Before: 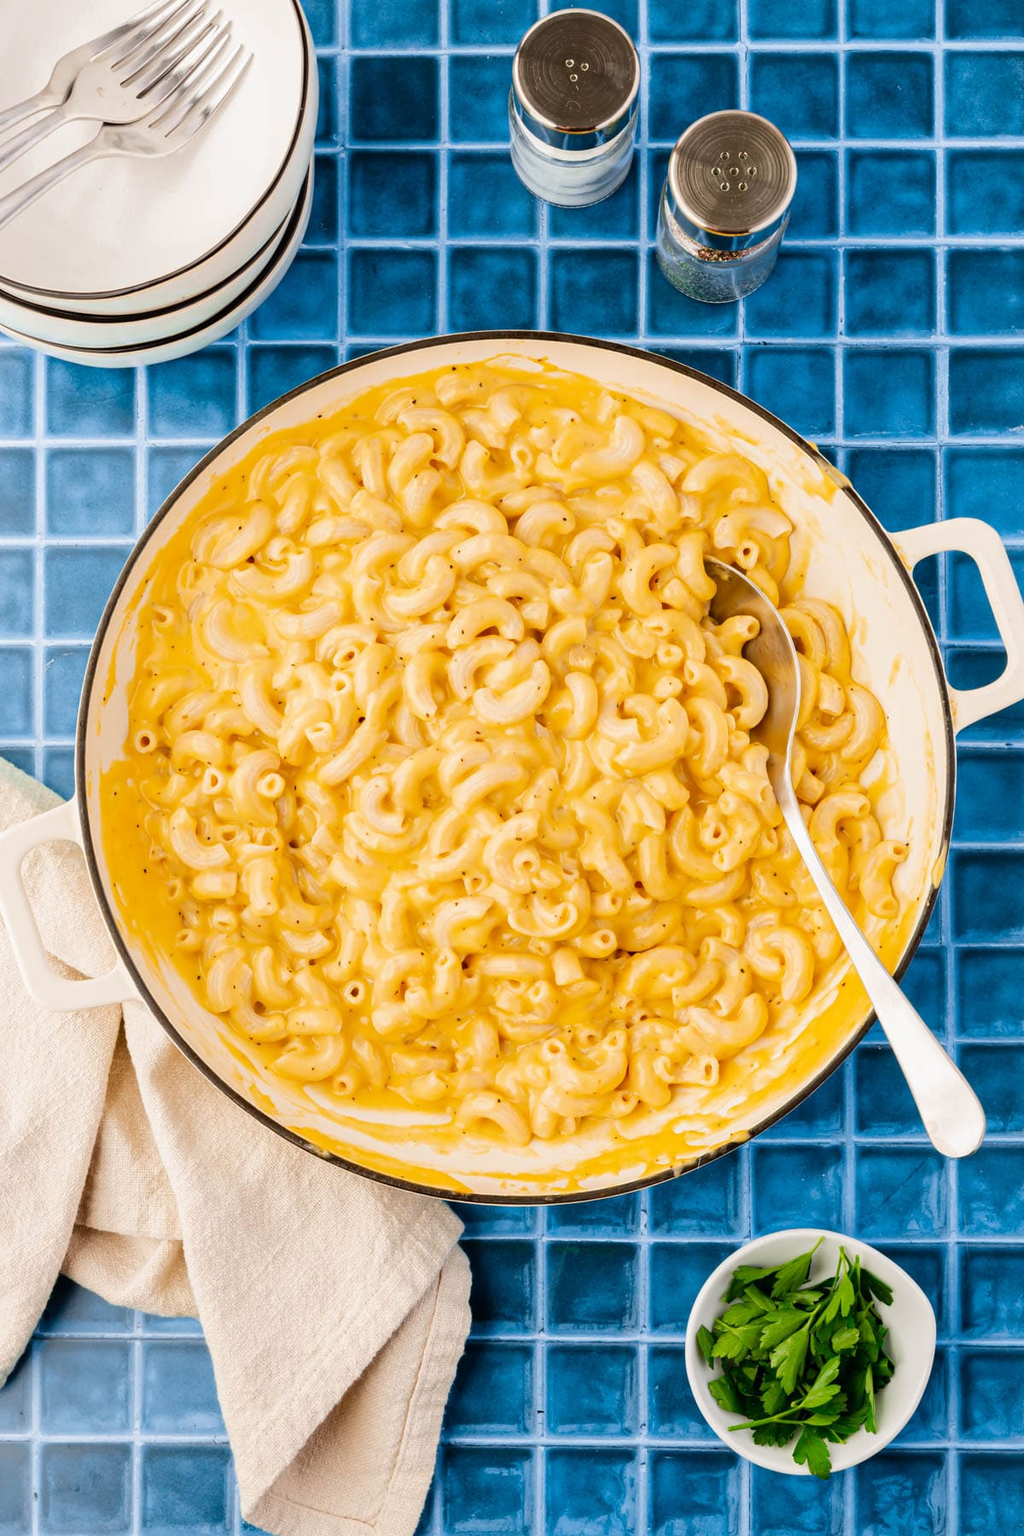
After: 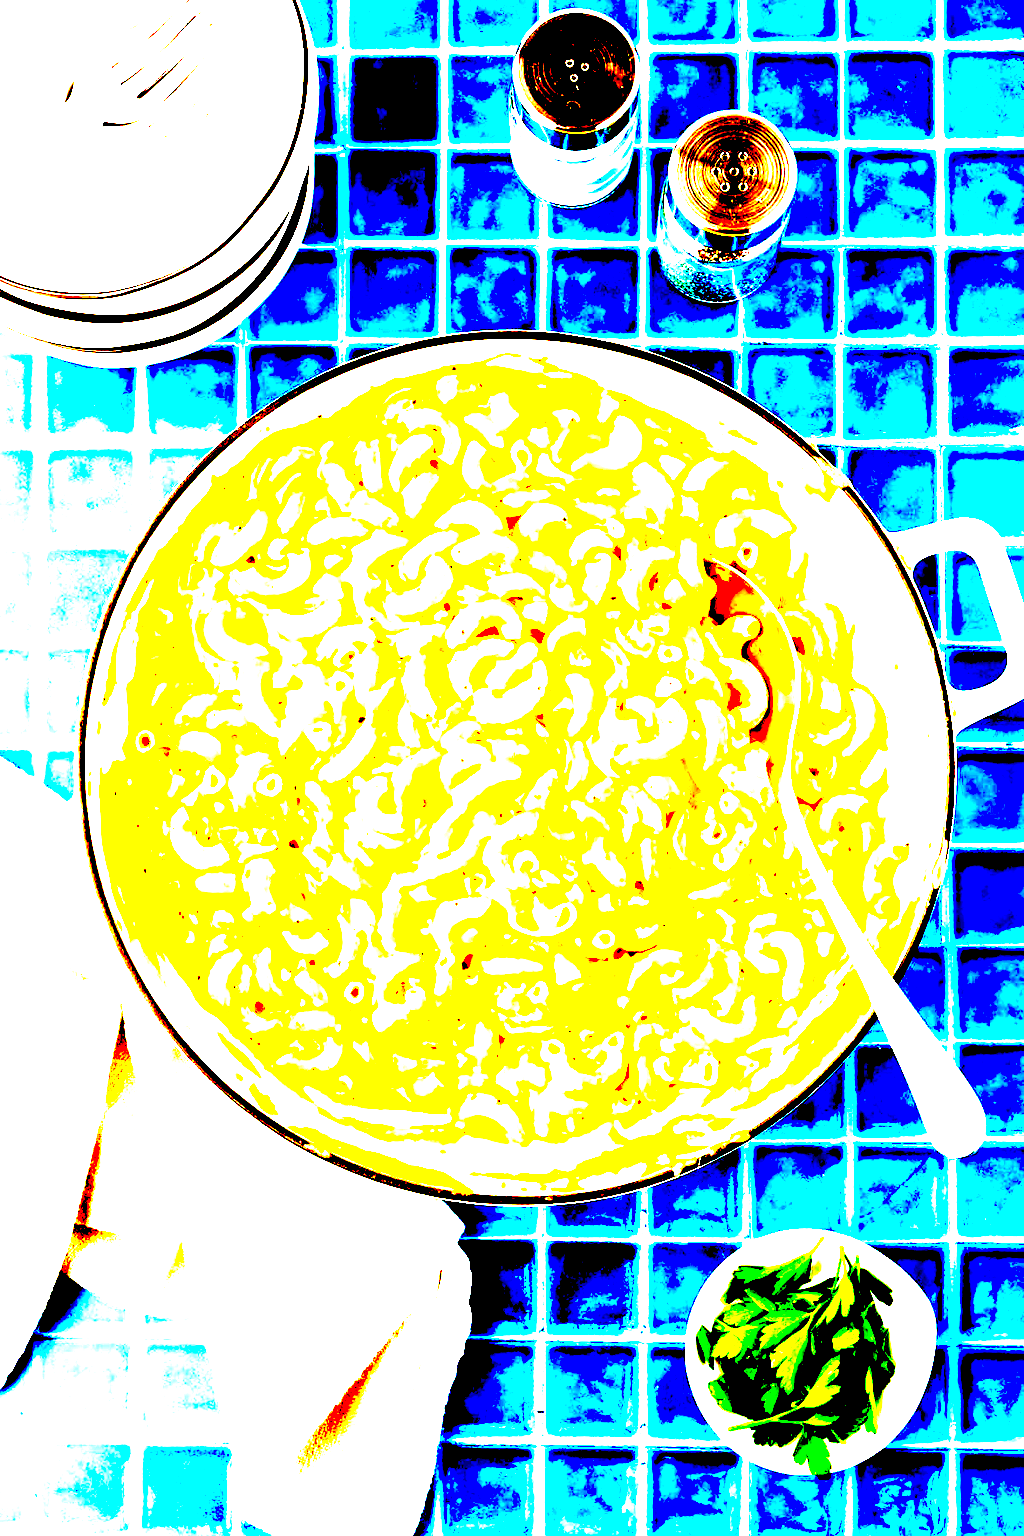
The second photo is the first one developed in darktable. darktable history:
exposure: black level correction 0.098, exposure 2.938 EV, compensate highlight preservation false
